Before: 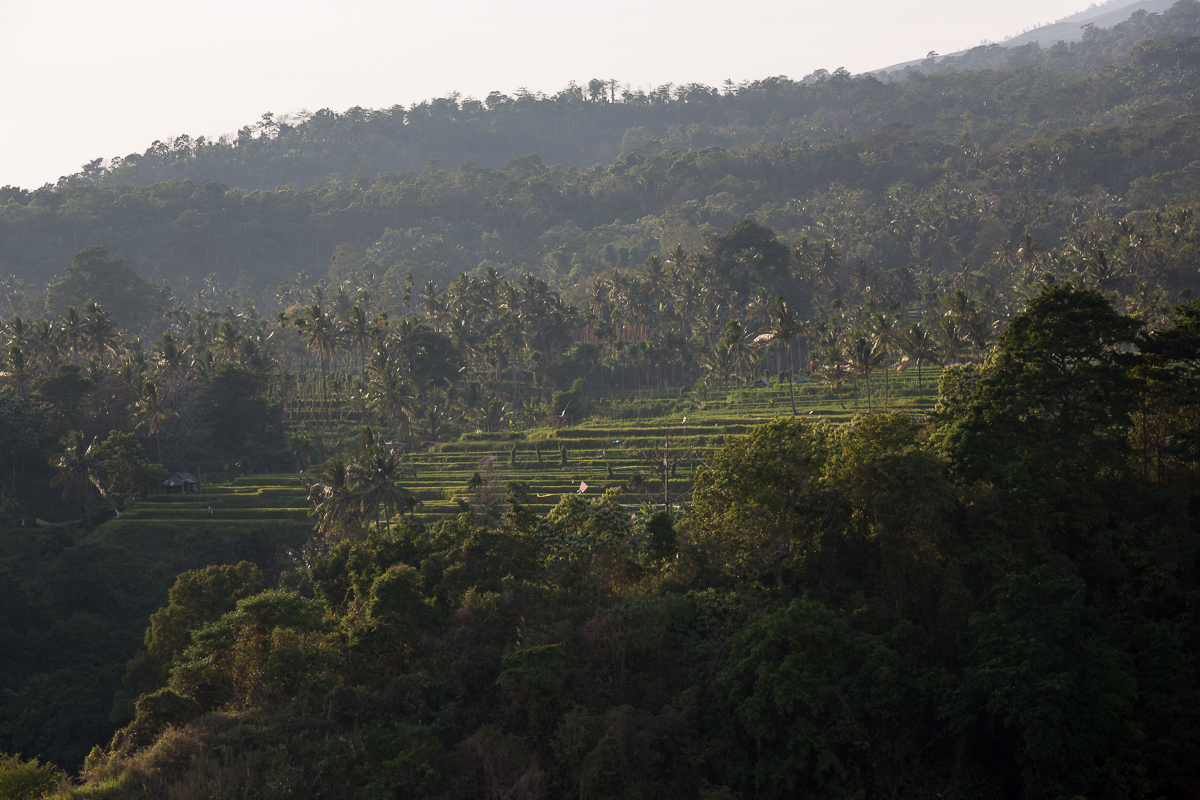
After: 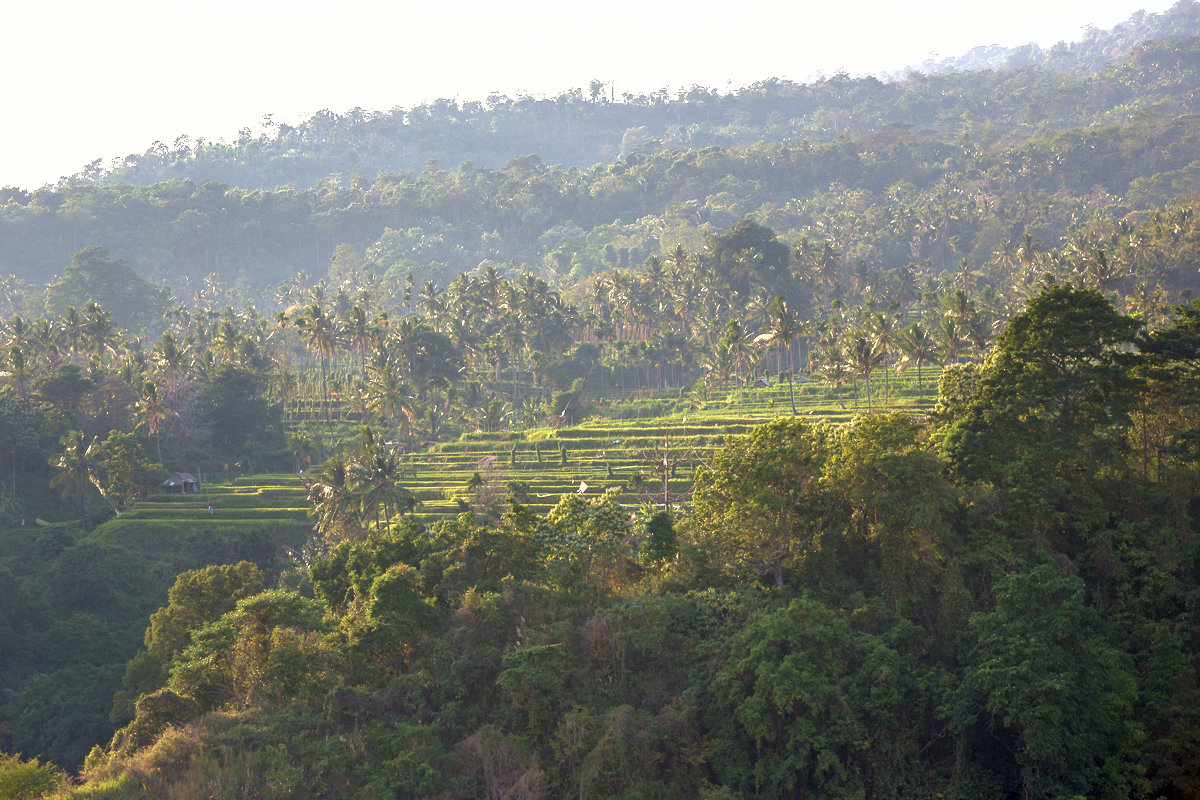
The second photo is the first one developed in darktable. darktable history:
exposure: exposure 1 EV, compensate exposure bias true, compensate highlight preservation false
shadows and highlights: highlights color adjustment 0.831%
velvia: on, module defaults
